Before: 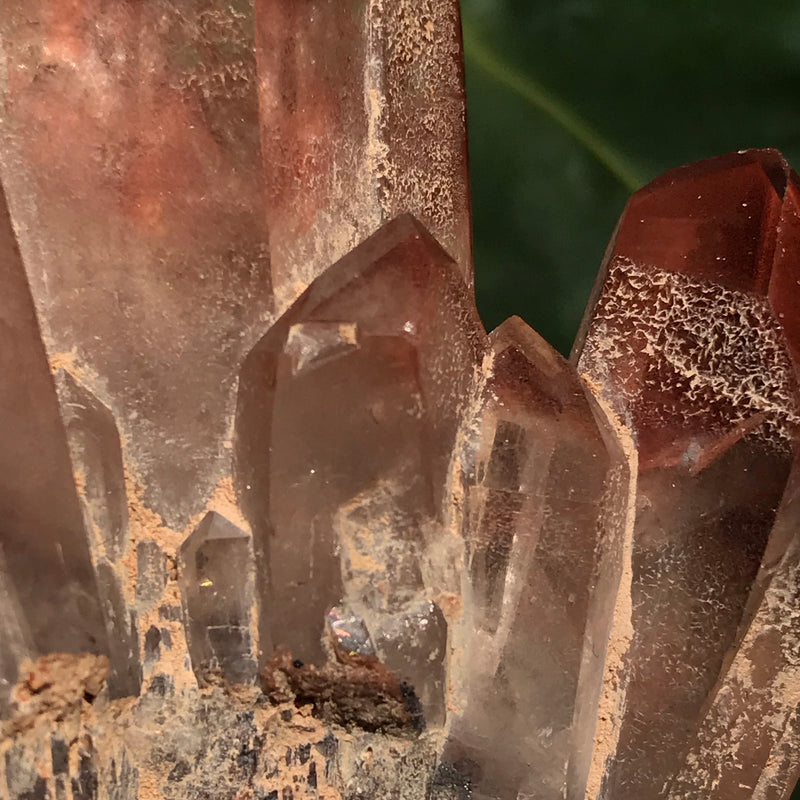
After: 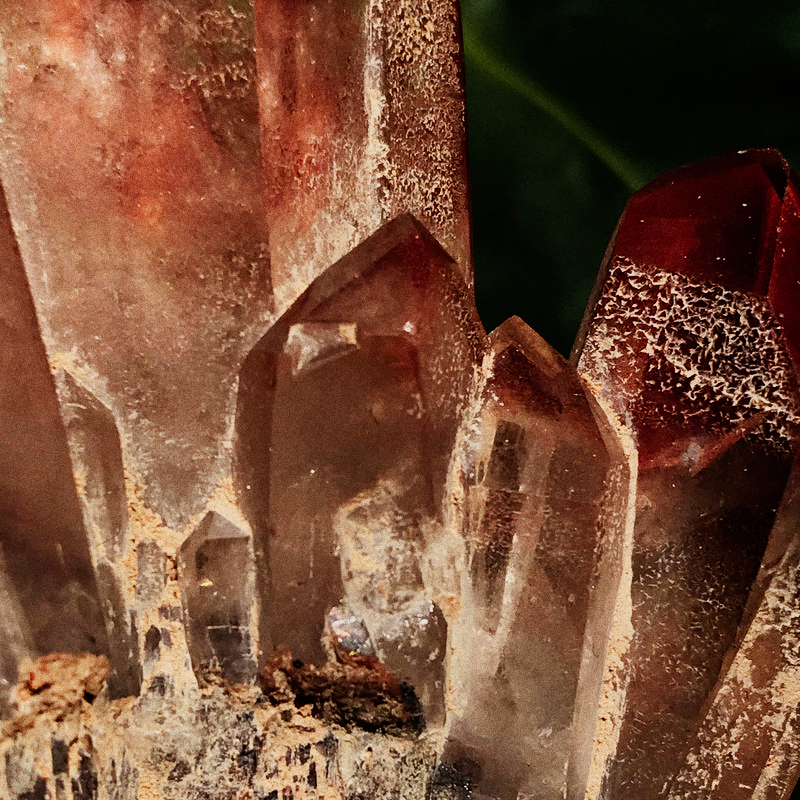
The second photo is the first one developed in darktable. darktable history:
sigmoid: contrast 2, skew -0.2, preserve hue 0%, red attenuation 0.1, red rotation 0.035, green attenuation 0.1, green rotation -0.017, blue attenuation 0.15, blue rotation -0.052, base primaries Rec2020
grain: coarseness 0.09 ISO, strength 40%
